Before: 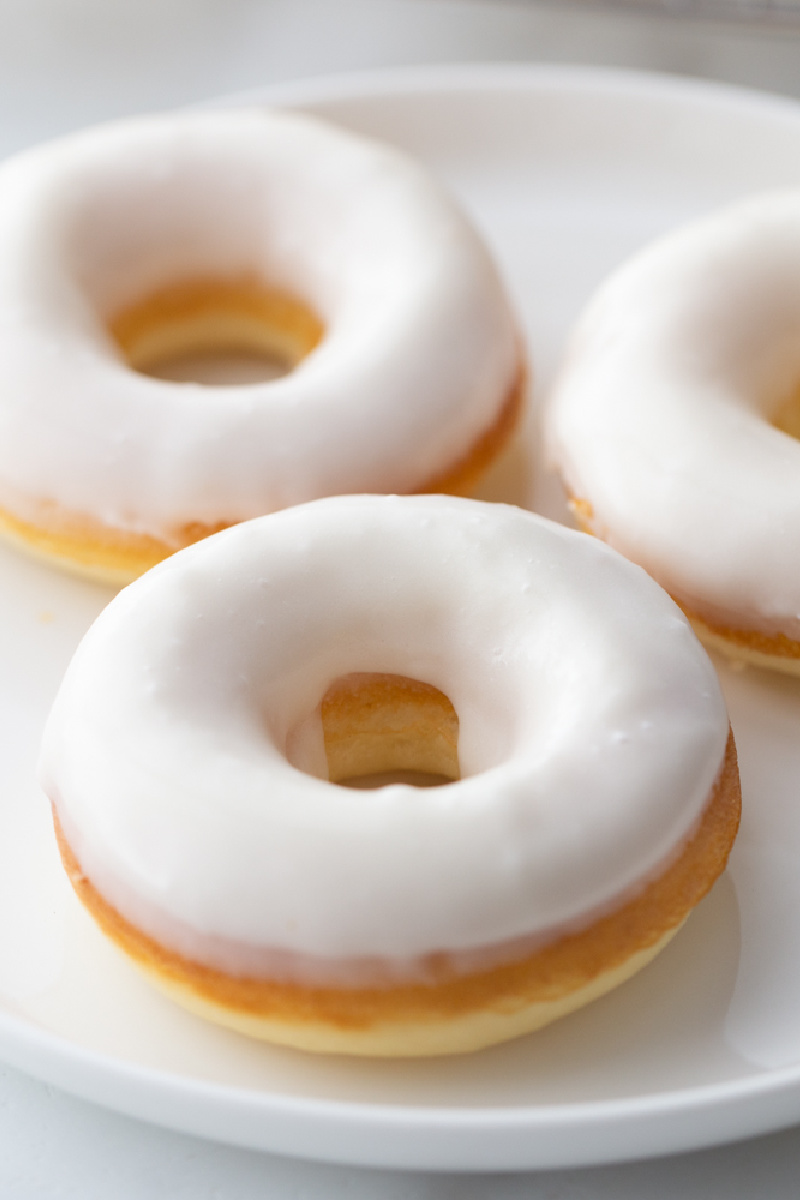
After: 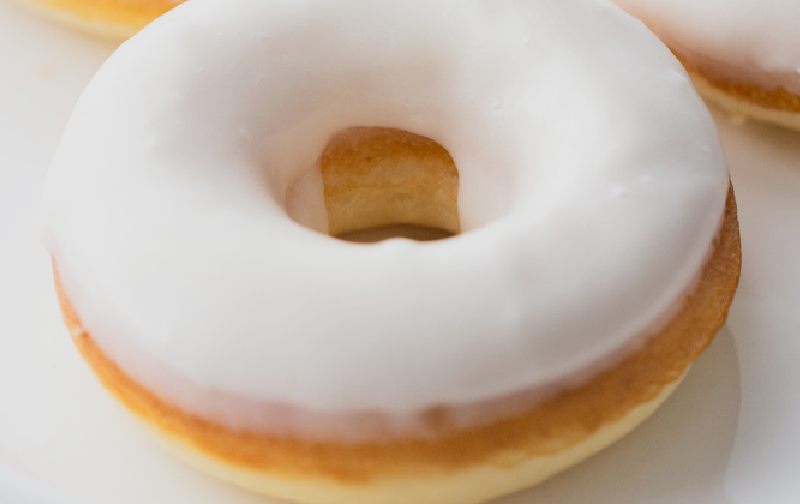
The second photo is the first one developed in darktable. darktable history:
crop: top 45.551%, bottom 12.262%
filmic rgb: black relative exposure -5 EV, hardness 2.88, contrast 1.4, highlights saturation mix -20%
